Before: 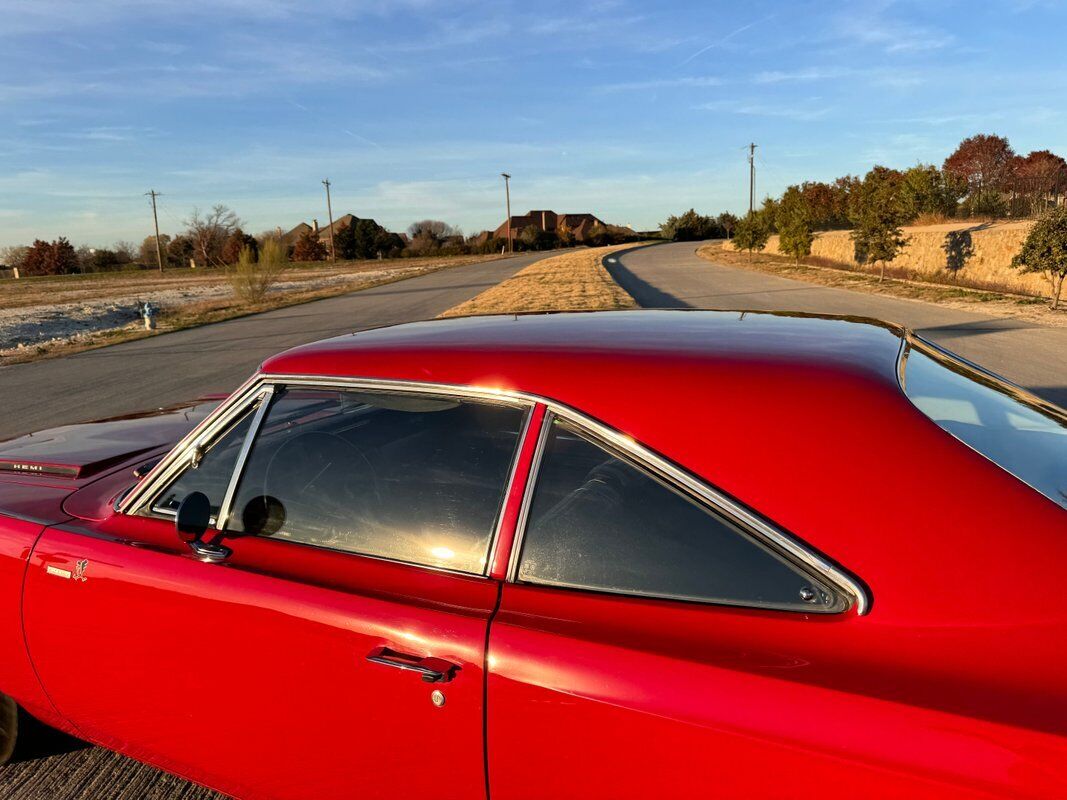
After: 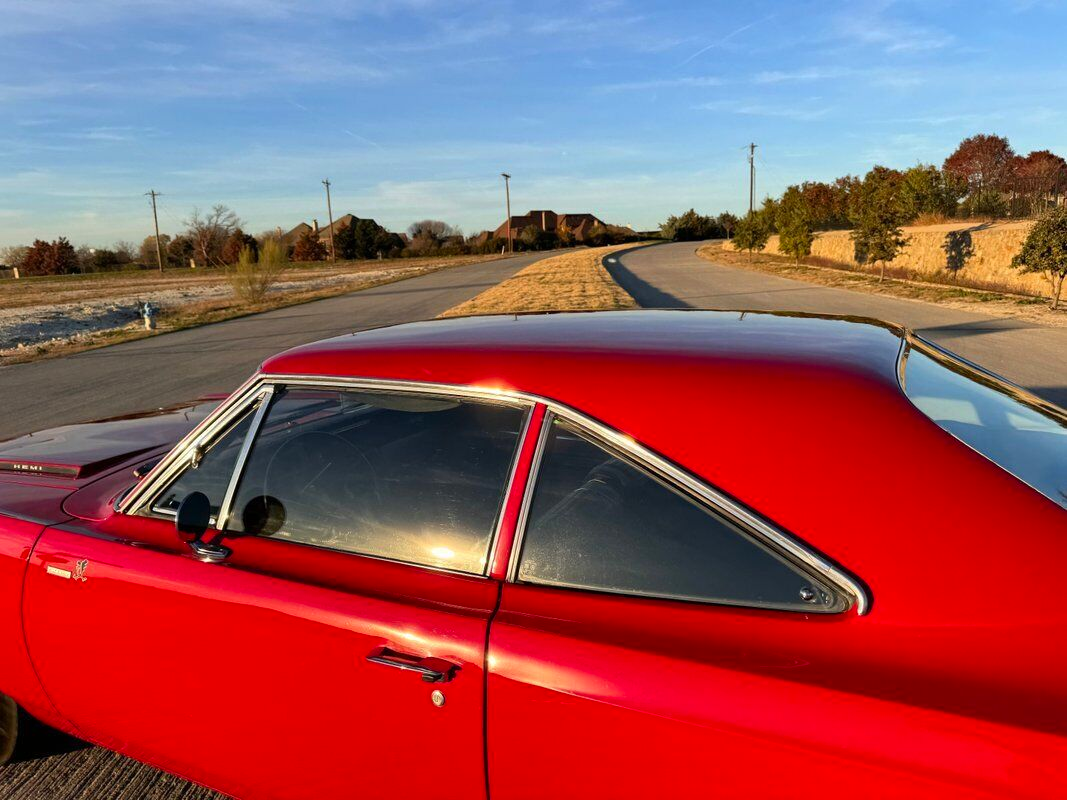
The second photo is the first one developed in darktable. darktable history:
color correction: highlights b* -0.031, saturation 1.09
